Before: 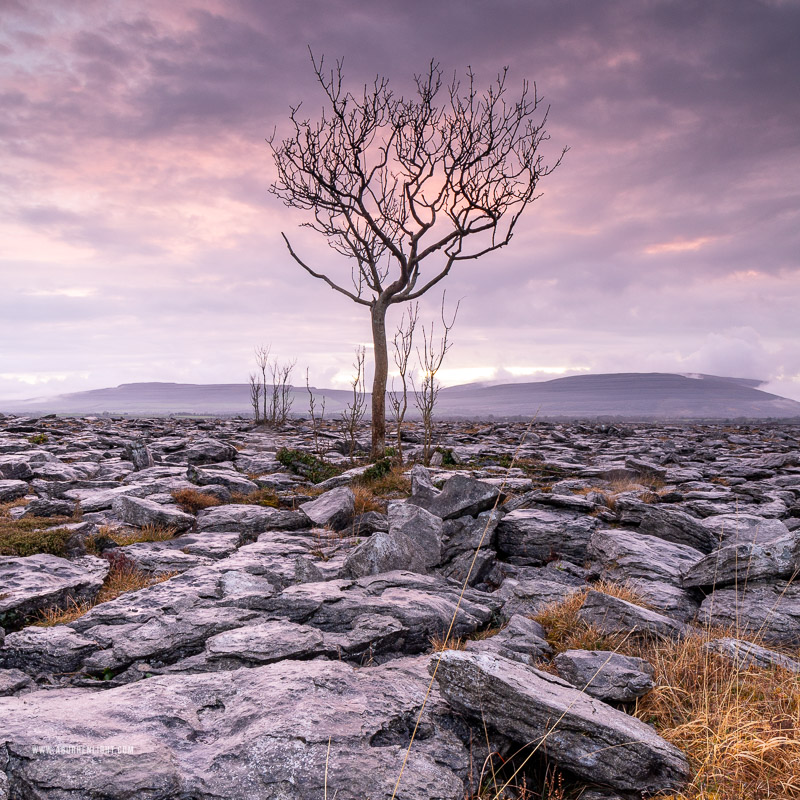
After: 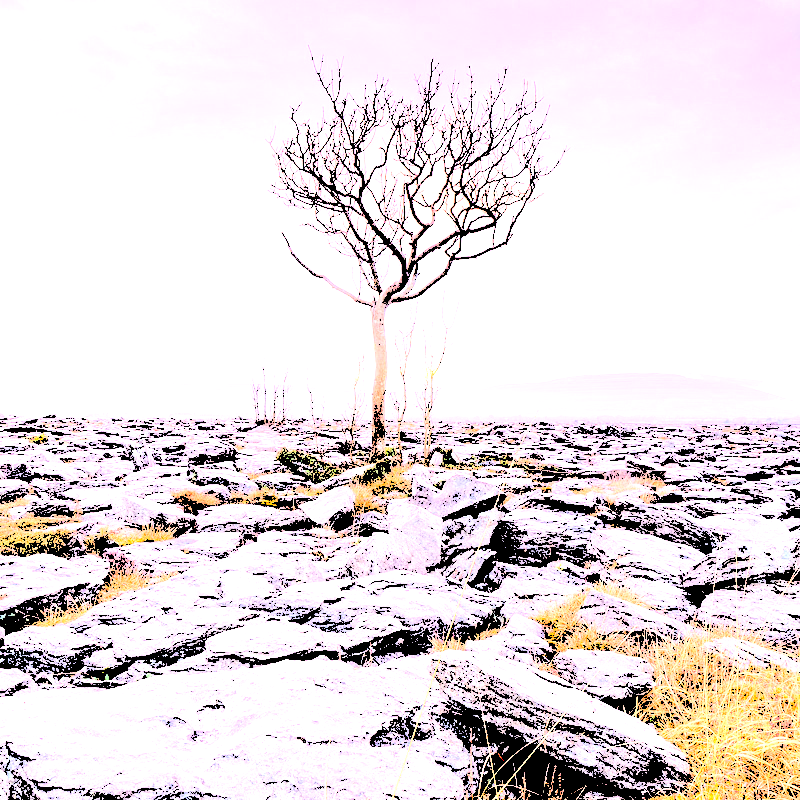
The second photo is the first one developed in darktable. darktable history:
exposure: exposure 0.3 EV, compensate highlight preservation false
levels: levels [0.246, 0.246, 0.506]
